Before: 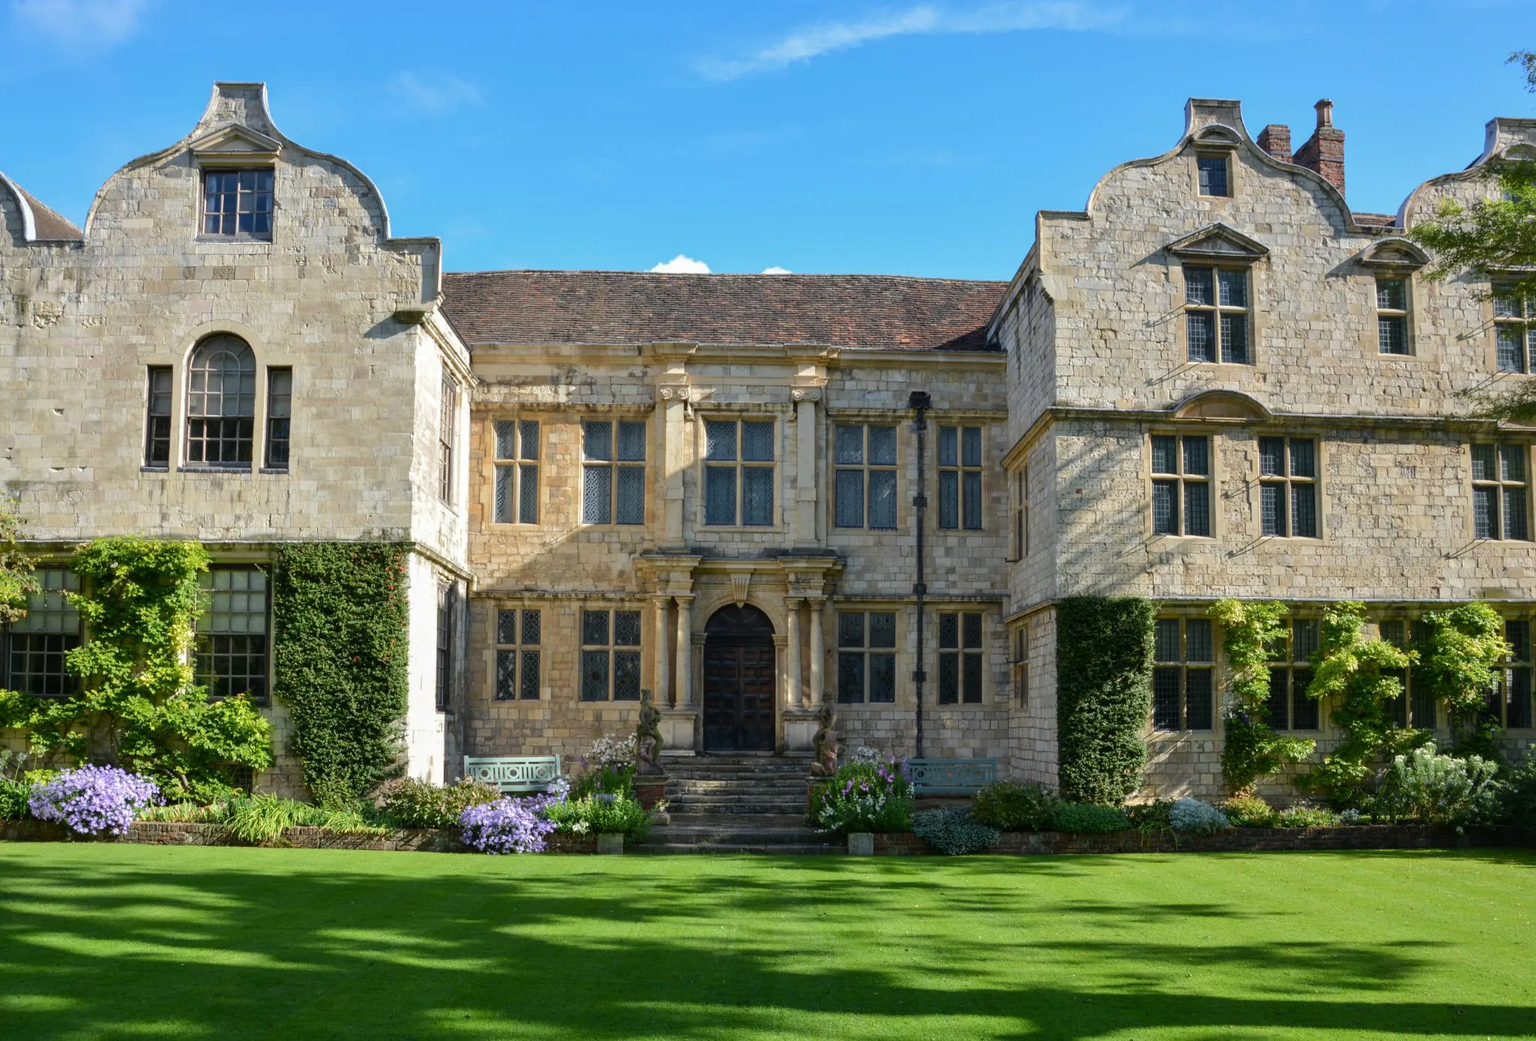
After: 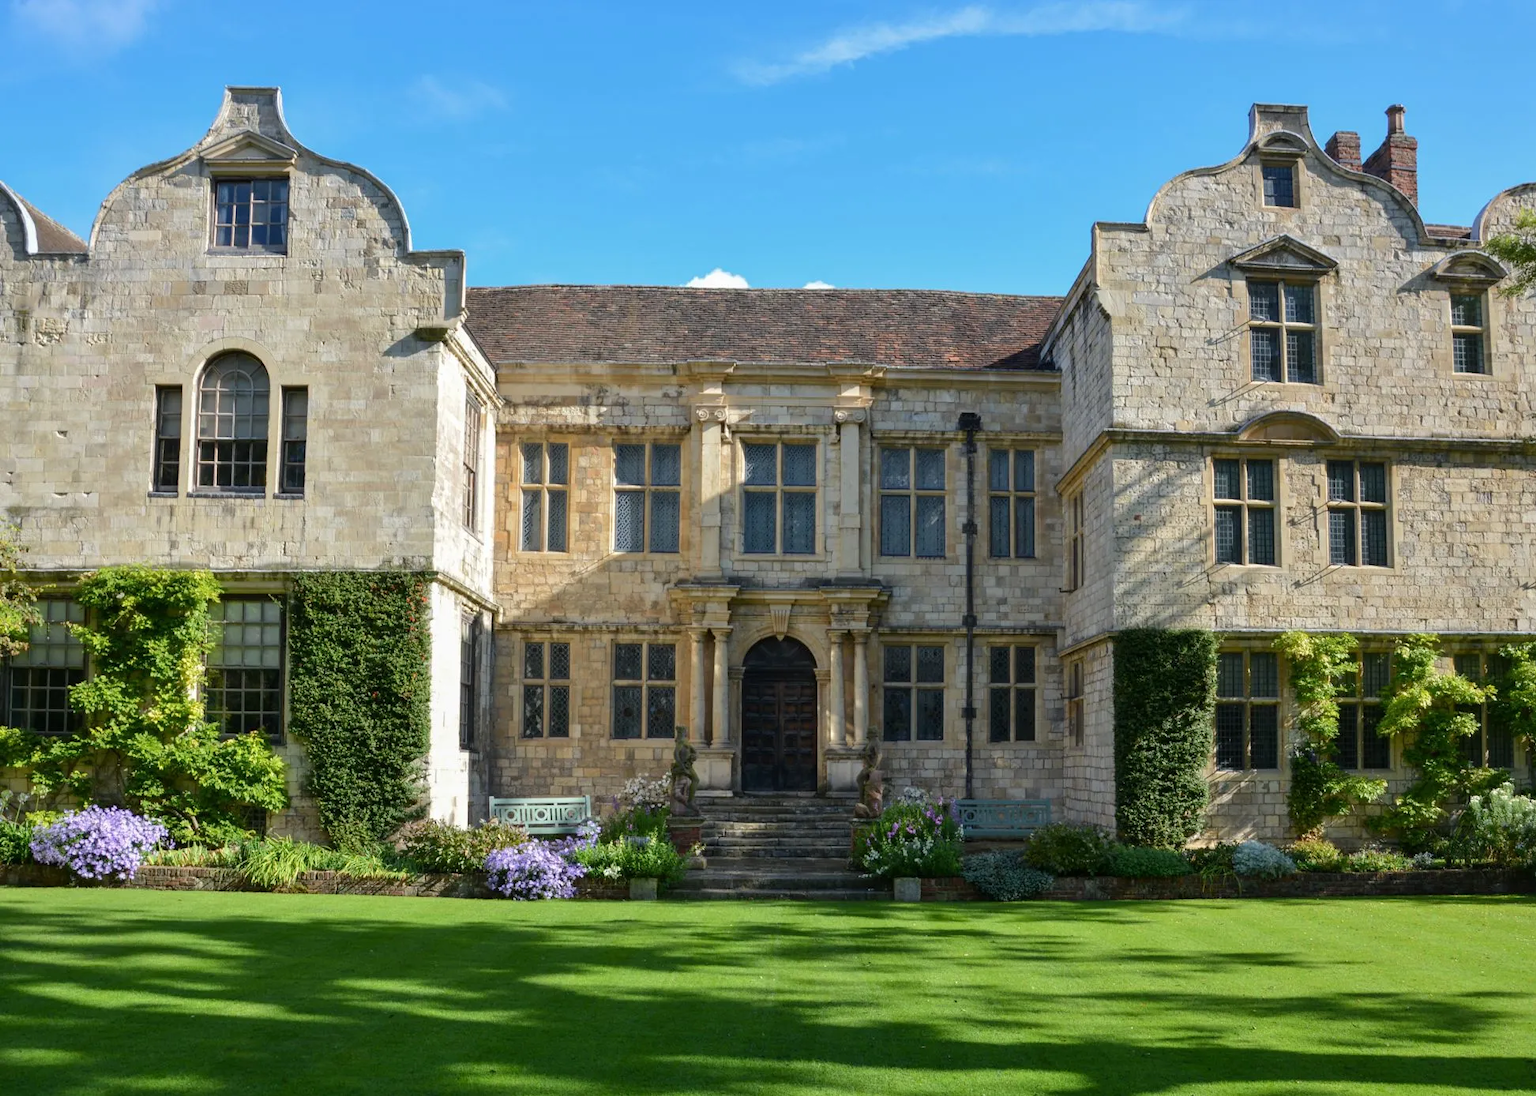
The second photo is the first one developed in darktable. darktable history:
crop and rotate: left 0%, right 5.112%
